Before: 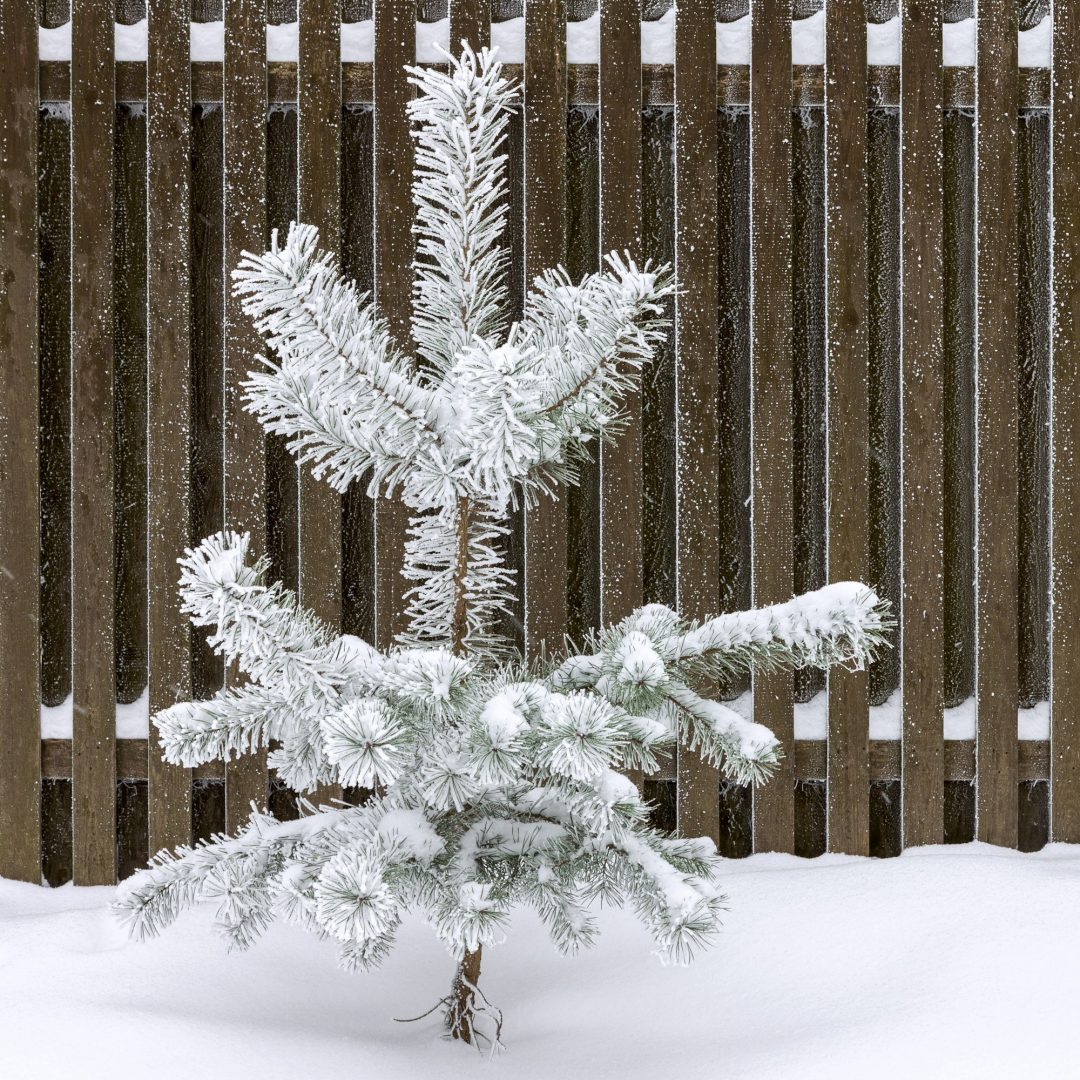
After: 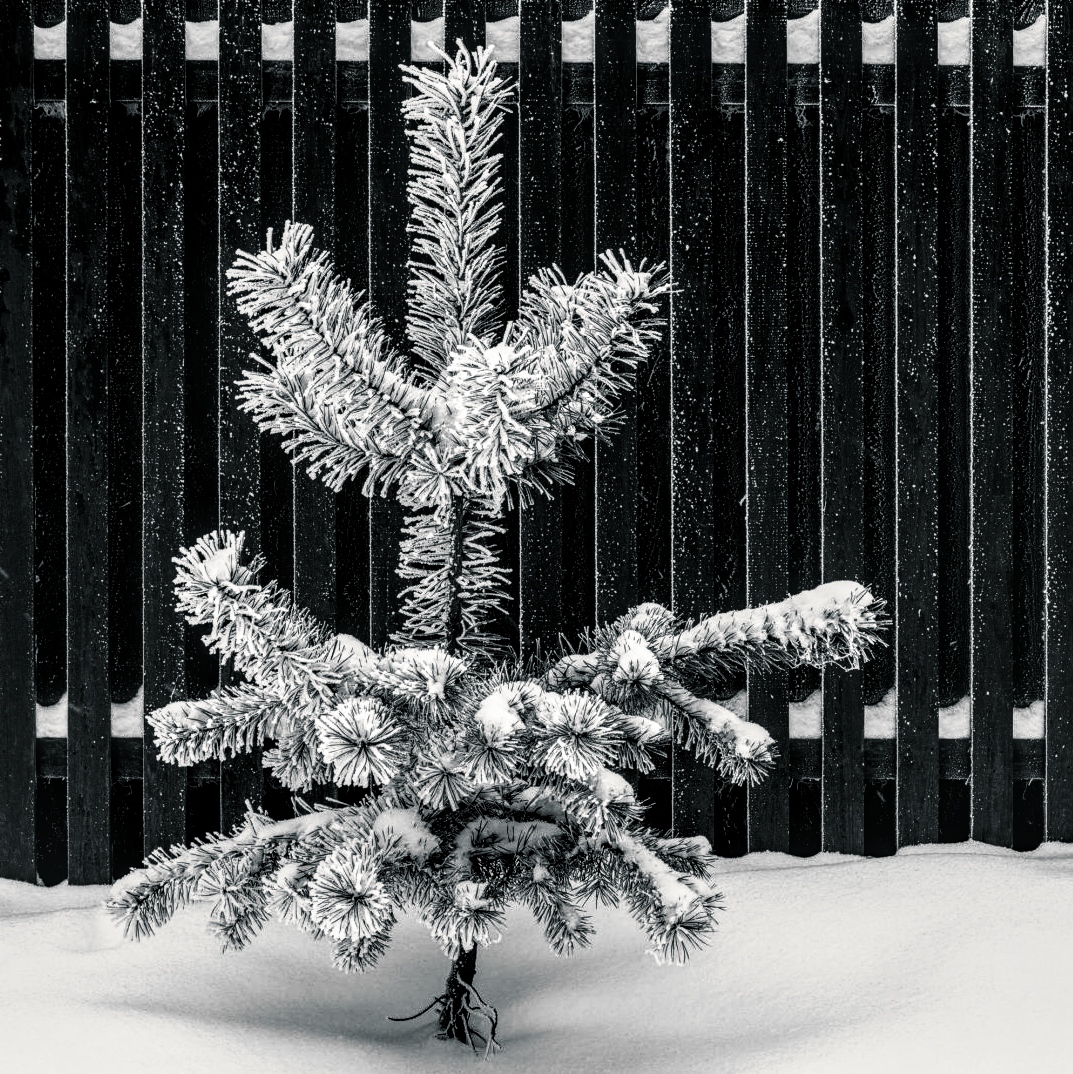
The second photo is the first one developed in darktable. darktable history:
split-toning: shadows › hue 201.6°, shadows › saturation 0.16, highlights › hue 50.4°, highlights › saturation 0.2, balance -49.9
color balance: output saturation 120%
filmic rgb: black relative exposure -8.7 EV, white relative exposure 2.7 EV, threshold 3 EV, target black luminance 0%, hardness 6.25, latitude 76.53%, contrast 1.326, shadows ↔ highlights balance -0.349%, preserve chrominance no, color science v4 (2020), enable highlight reconstruction true
crop and rotate: left 0.614%, top 0.179%, bottom 0.309%
local contrast: detail 150%
haze removal: adaptive false
rgb levels: mode RGB, independent channels, levels [[0, 0.5, 1], [0, 0.521, 1], [0, 0.536, 1]]
contrast brightness saturation: contrast -0.03, brightness -0.59, saturation -1
